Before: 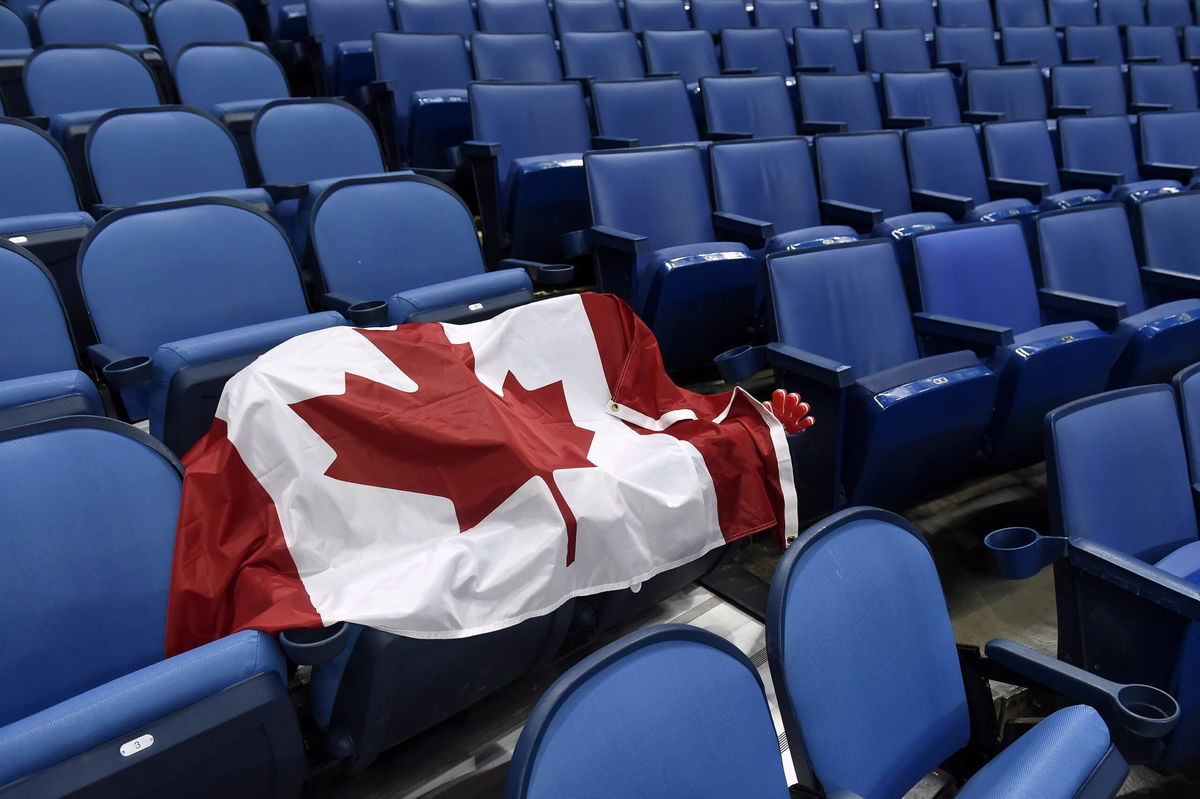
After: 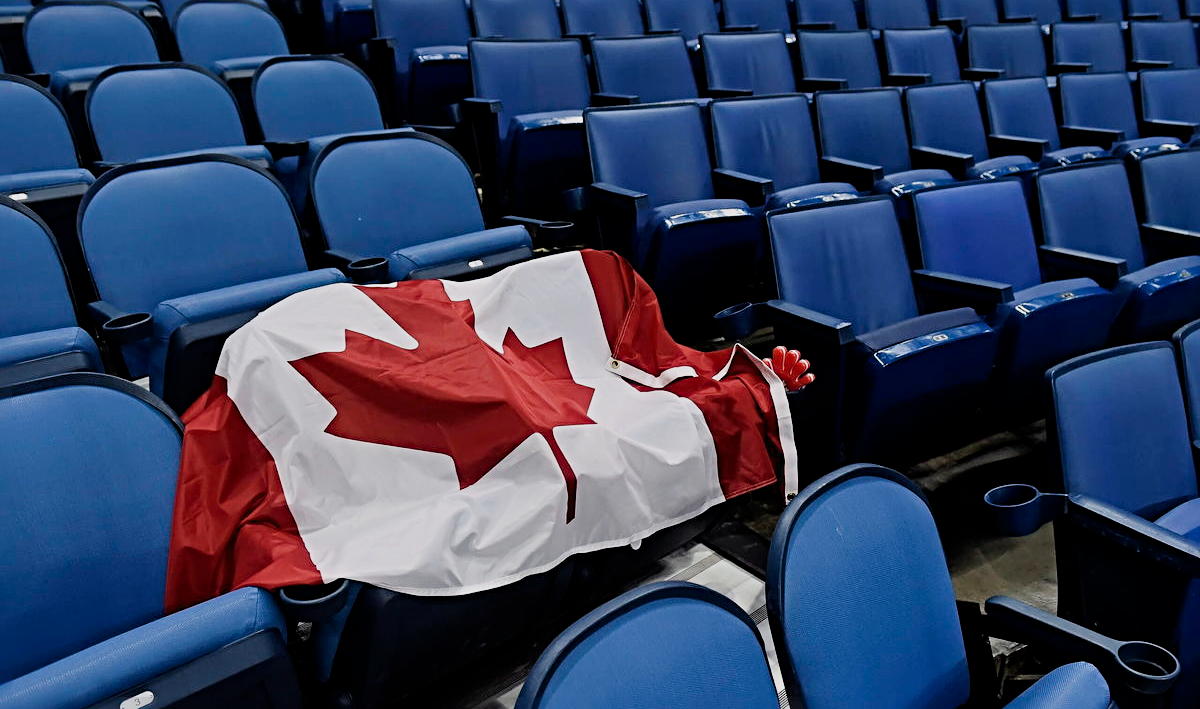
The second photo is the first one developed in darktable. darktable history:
sharpen: radius 4.905
crop and rotate: top 5.438%, bottom 5.755%
filmic rgb: black relative exposure -7.65 EV, white relative exposure 4.56 EV, threshold 2.97 EV, hardness 3.61, enable highlight reconstruction true
